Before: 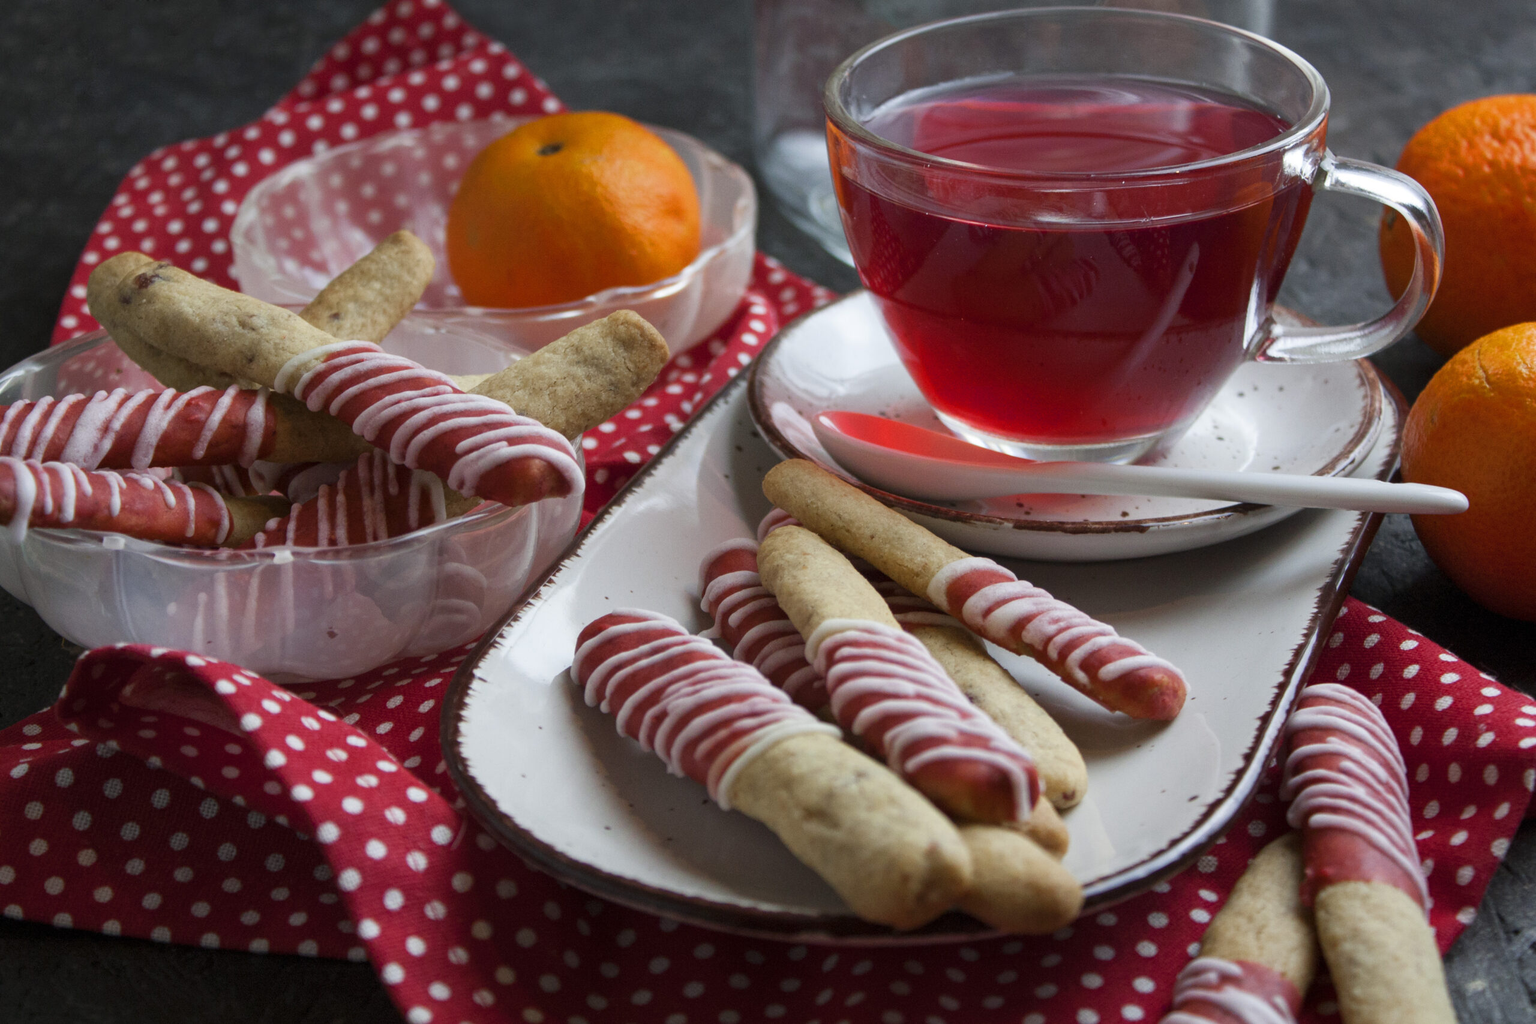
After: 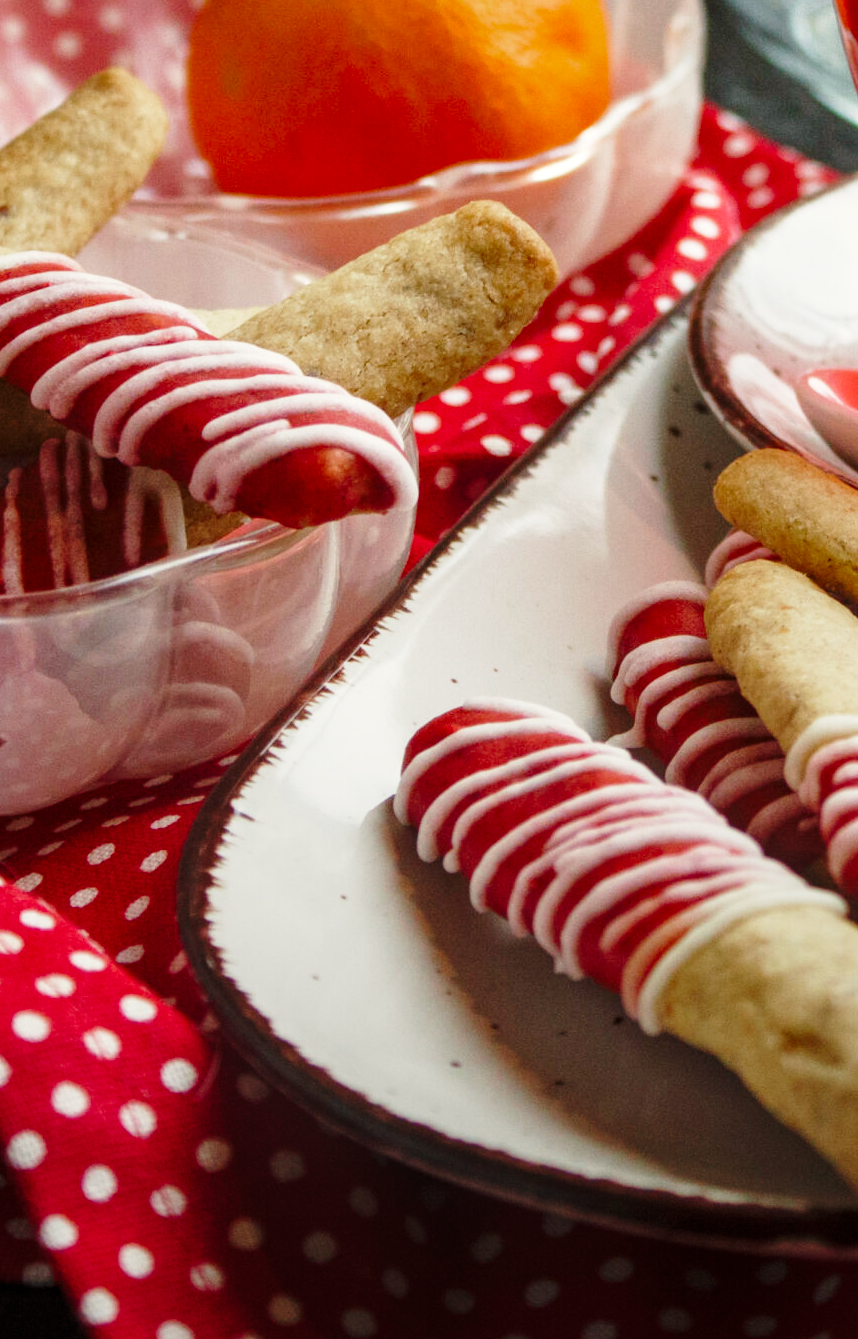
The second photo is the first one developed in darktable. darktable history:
color zones: curves: ch0 [(0, 0.444) (0.143, 0.442) (0.286, 0.441) (0.429, 0.441) (0.571, 0.441) (0.714, 0.441) (0.857, 0.442) (1, 0.444)]
graduated density: rotation -180°, offset 24.95
base curve: curves: ch0 [(0, 0) (0.028, 0.03) (0.121, 0.232) (0.46, 0.748) (0.859, 0.968) (1, 1)], preserve colors none
local contrast: detail 117%
white balance: red 1.029, blue 0.92
crop and rotate: left 21.77%, top 18.528%, right 44.676%, bottom 2.997%
